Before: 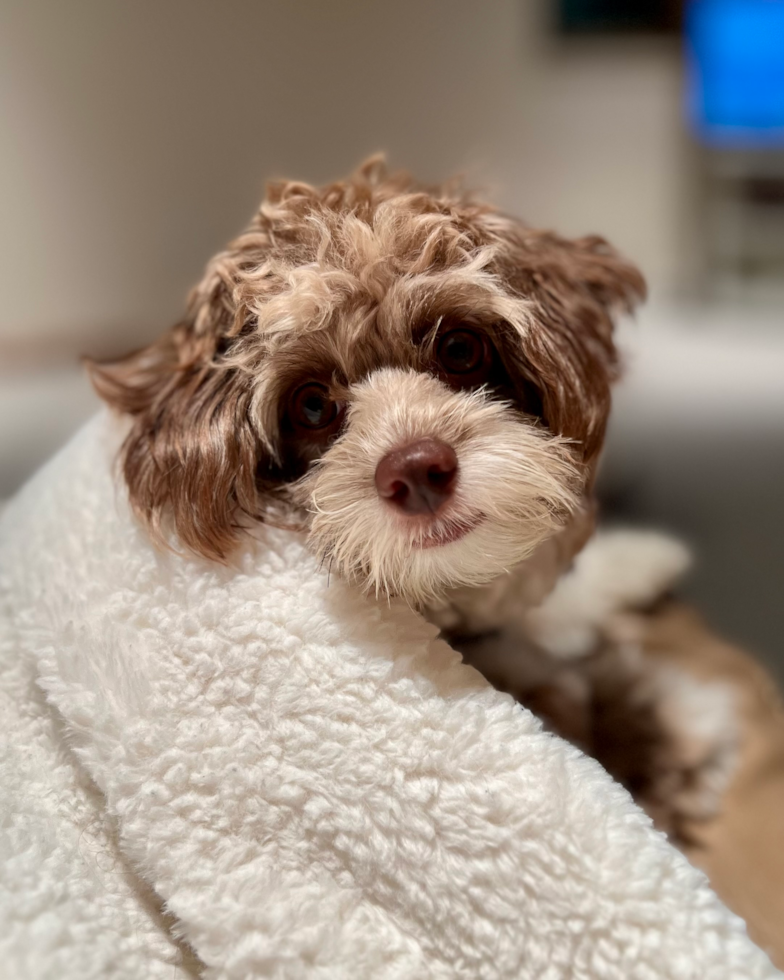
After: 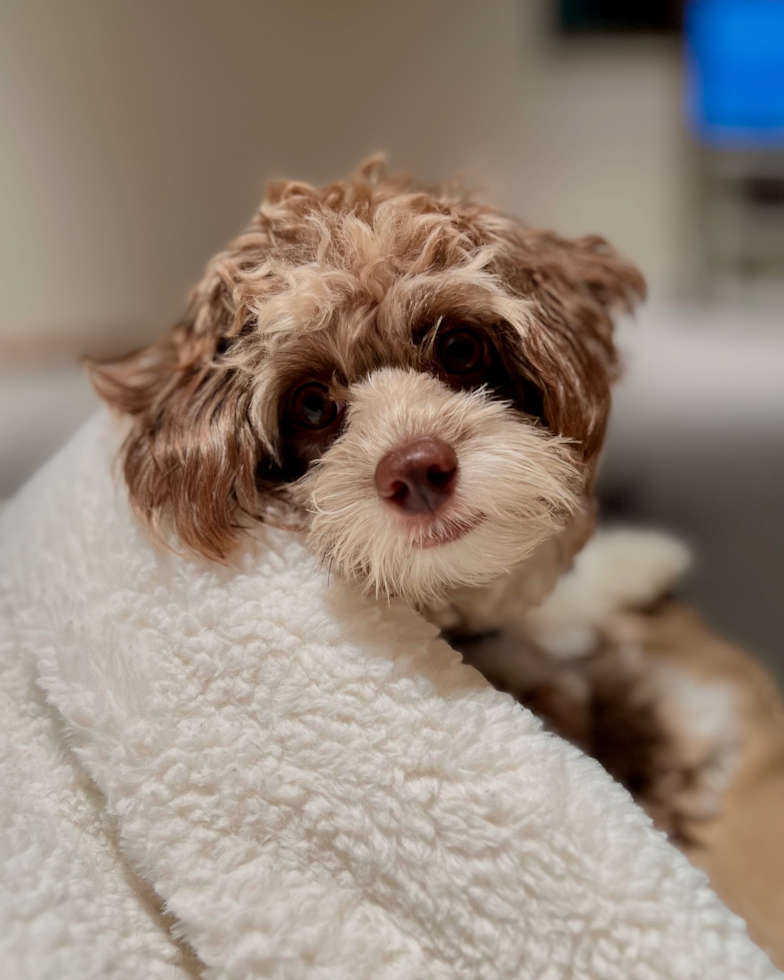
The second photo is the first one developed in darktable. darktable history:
filmic rgb: black relative exposure -16 EV, white relative exposure 4.01 EV, target black luminance 0%, hardness 7.63, latitude 72.71%, contrast 0.905, highlights saturation mix 11.26%, shadows ↔ highlights balance -0.374%, add noise in highlights 0.001, color science v3 (2019), use custom middle-gray values true, contrast in highlights soft
